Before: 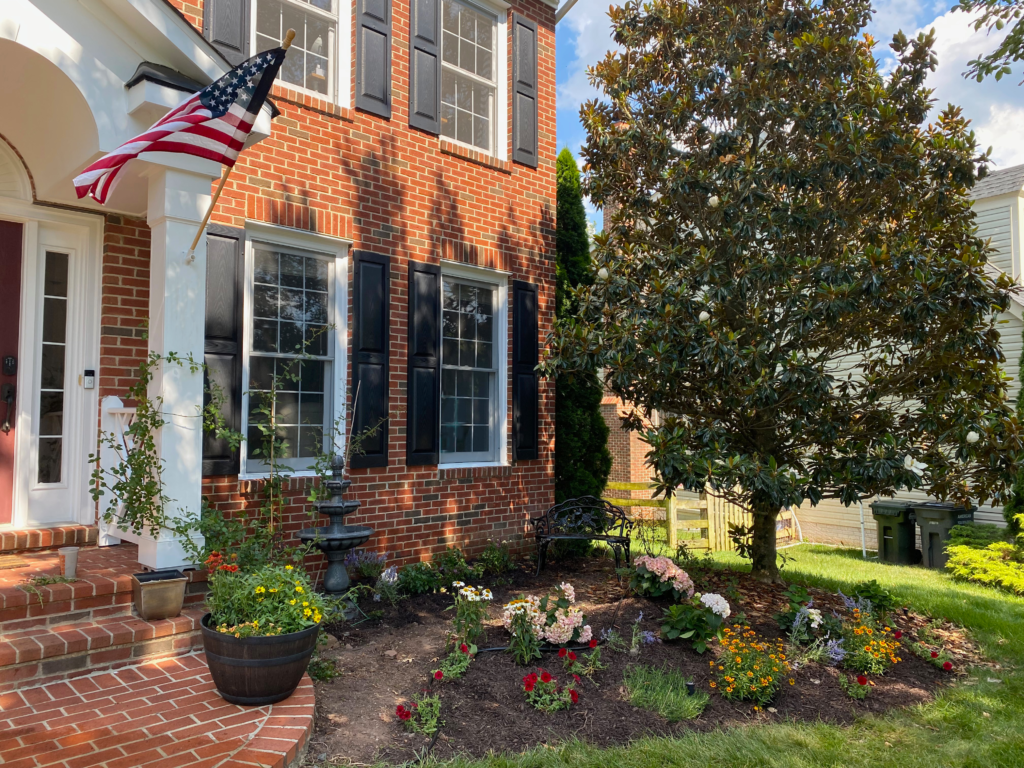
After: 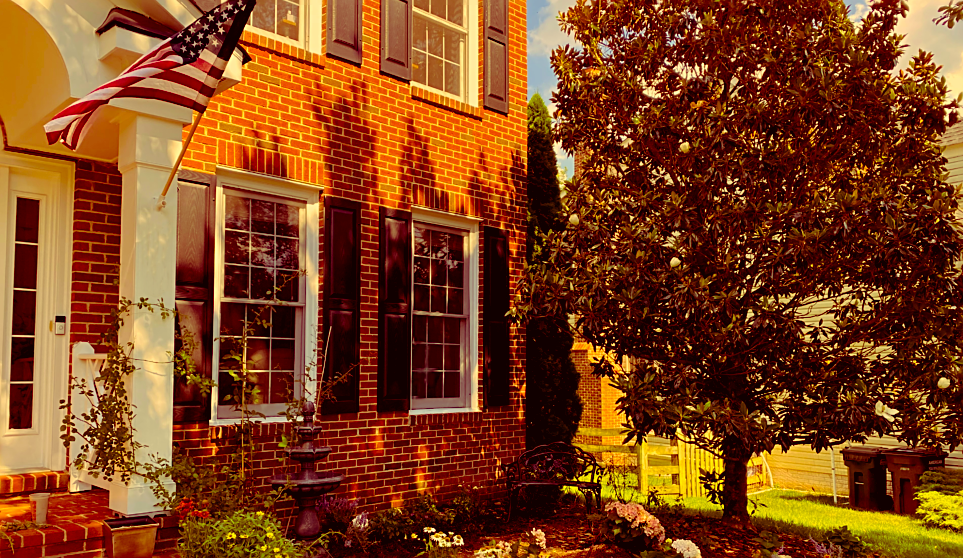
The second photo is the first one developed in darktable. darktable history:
crop: left 2.867%, top 7.044%, right 2.998%, bottom 20.235%
exposure: exposure -0.004 EV, compensate highlight preservation false
sharpen: on, module defaults
color balance rgb: shadows lift › luminance -19.02%, shadows lift › chroma 35.232%, highlights gain › chroma 3.858%, highlights gain › hue 59.67°, global offset › luminance -0.511%, linear chroma grading › global chroma 0.487%, perceptual saturation grading › global saturation 30.003%, perceptual brilliance grading › global brilliance 2.625%, perceptual brilliance grading › highlights -3.254%, perceptual brilliance grading › shadows 3.356%, global vibrance 20%
color correction: highlights a* 0.162, highlights b* 29.76, shadows a* -0.31, shadows b* 21.84
